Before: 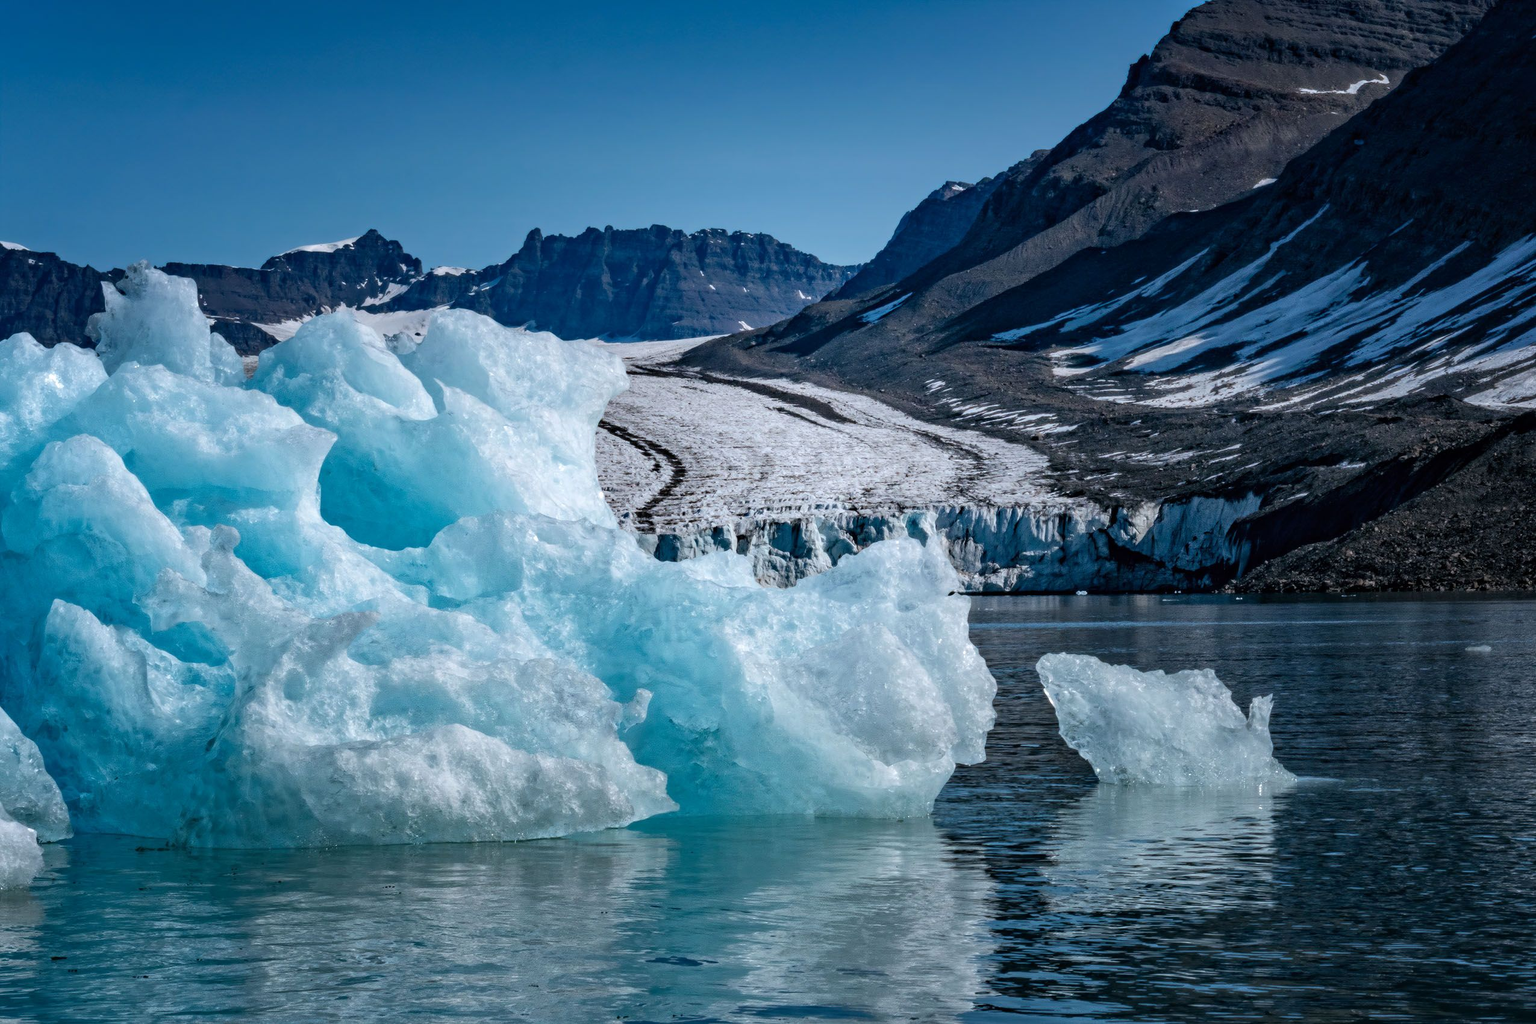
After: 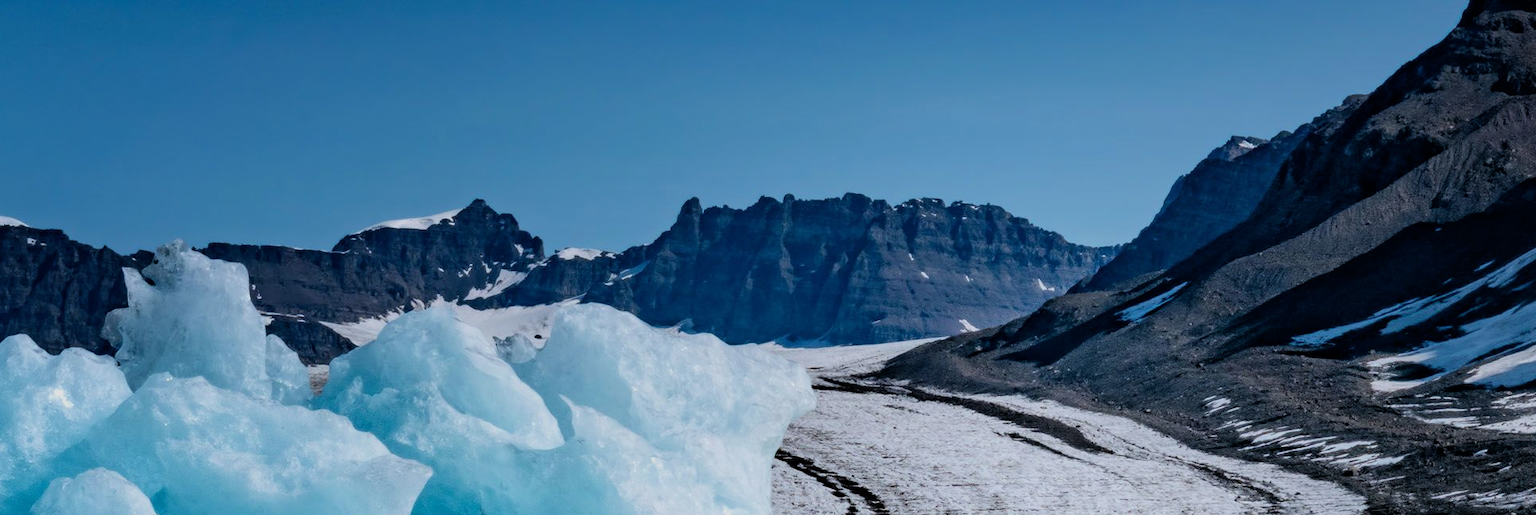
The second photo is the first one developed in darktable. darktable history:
filmic rgb: black relative exposure -8.03 EV, white relative exposure 4.05 EV, threshold 5.96 EV, hardness 4.12, latitude 49.7%, contrast 1.1, preserve chrominance max RGB, color science v6 (2022), contrast in shadows safe, contrast in highlights safe, enable highlight reconstruction true
crop: left 0.544%, top 7.642%, right 23.243%, bottom 53.986%
